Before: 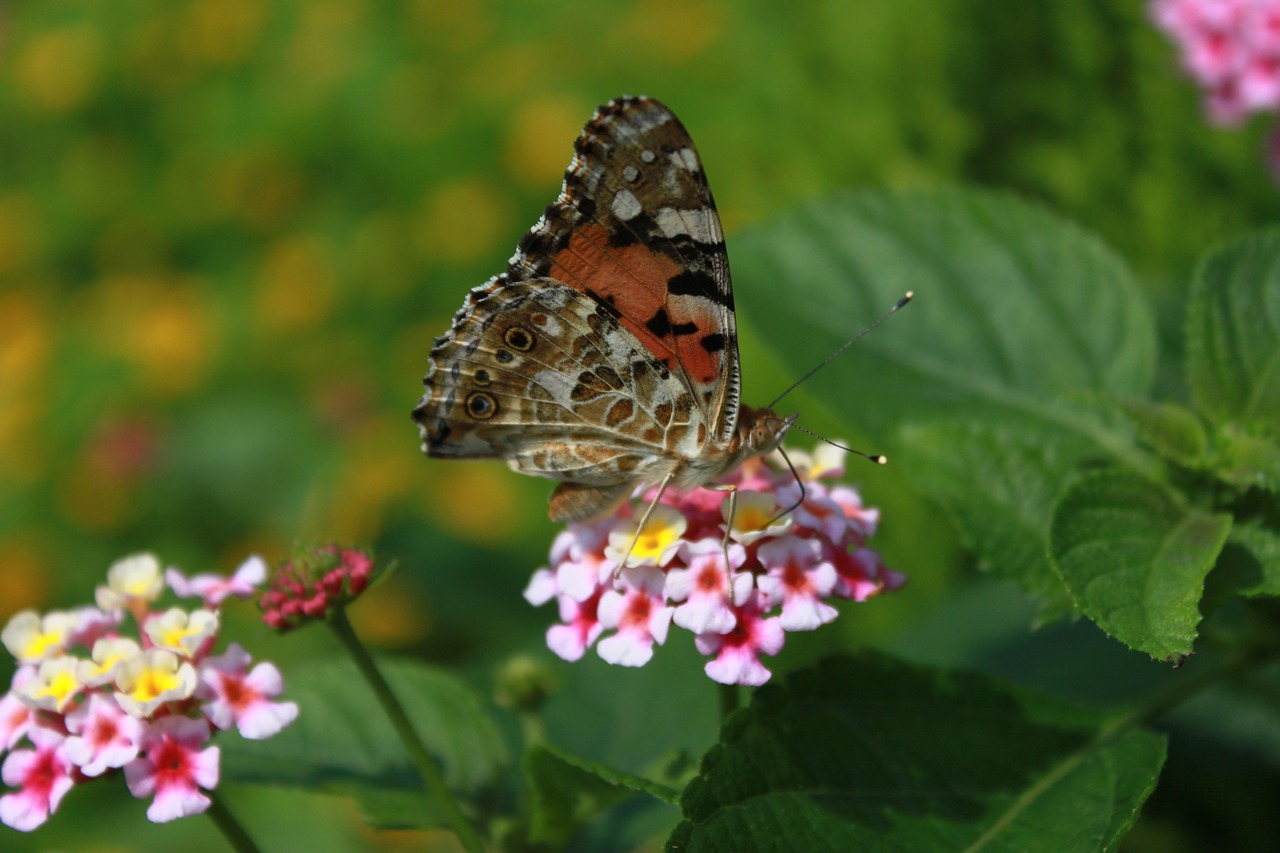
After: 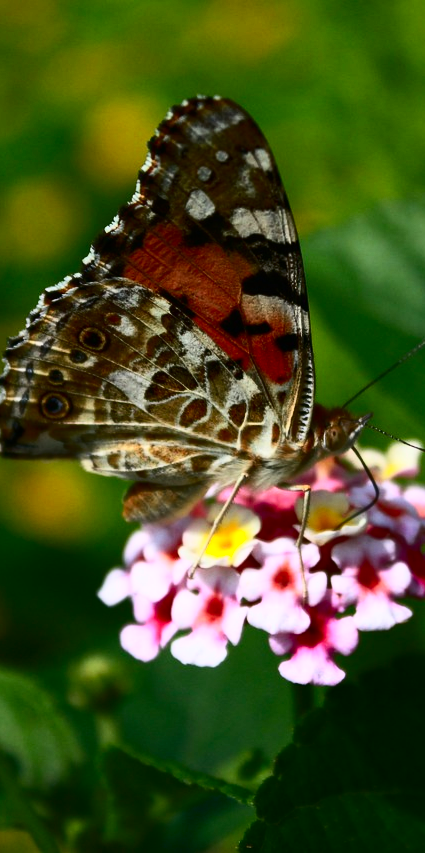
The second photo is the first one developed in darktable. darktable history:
crop: left 33.328%, right 33.406%
contrast brightness saturation: contrast 0.411, brightness 0.042, saturation 0.255
